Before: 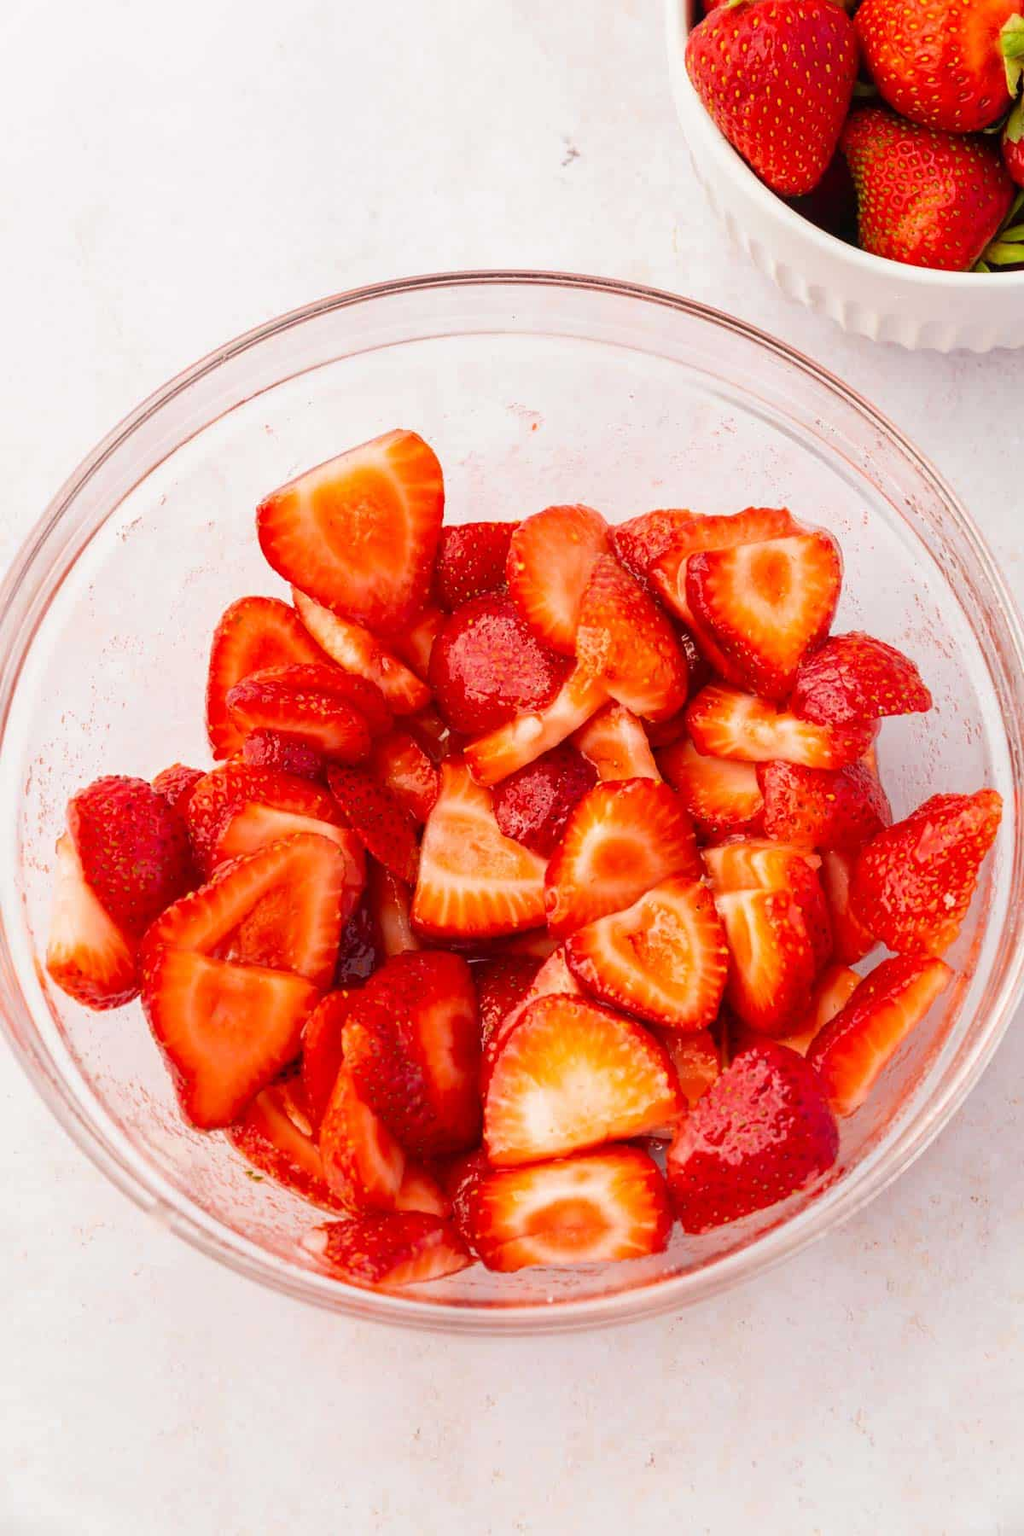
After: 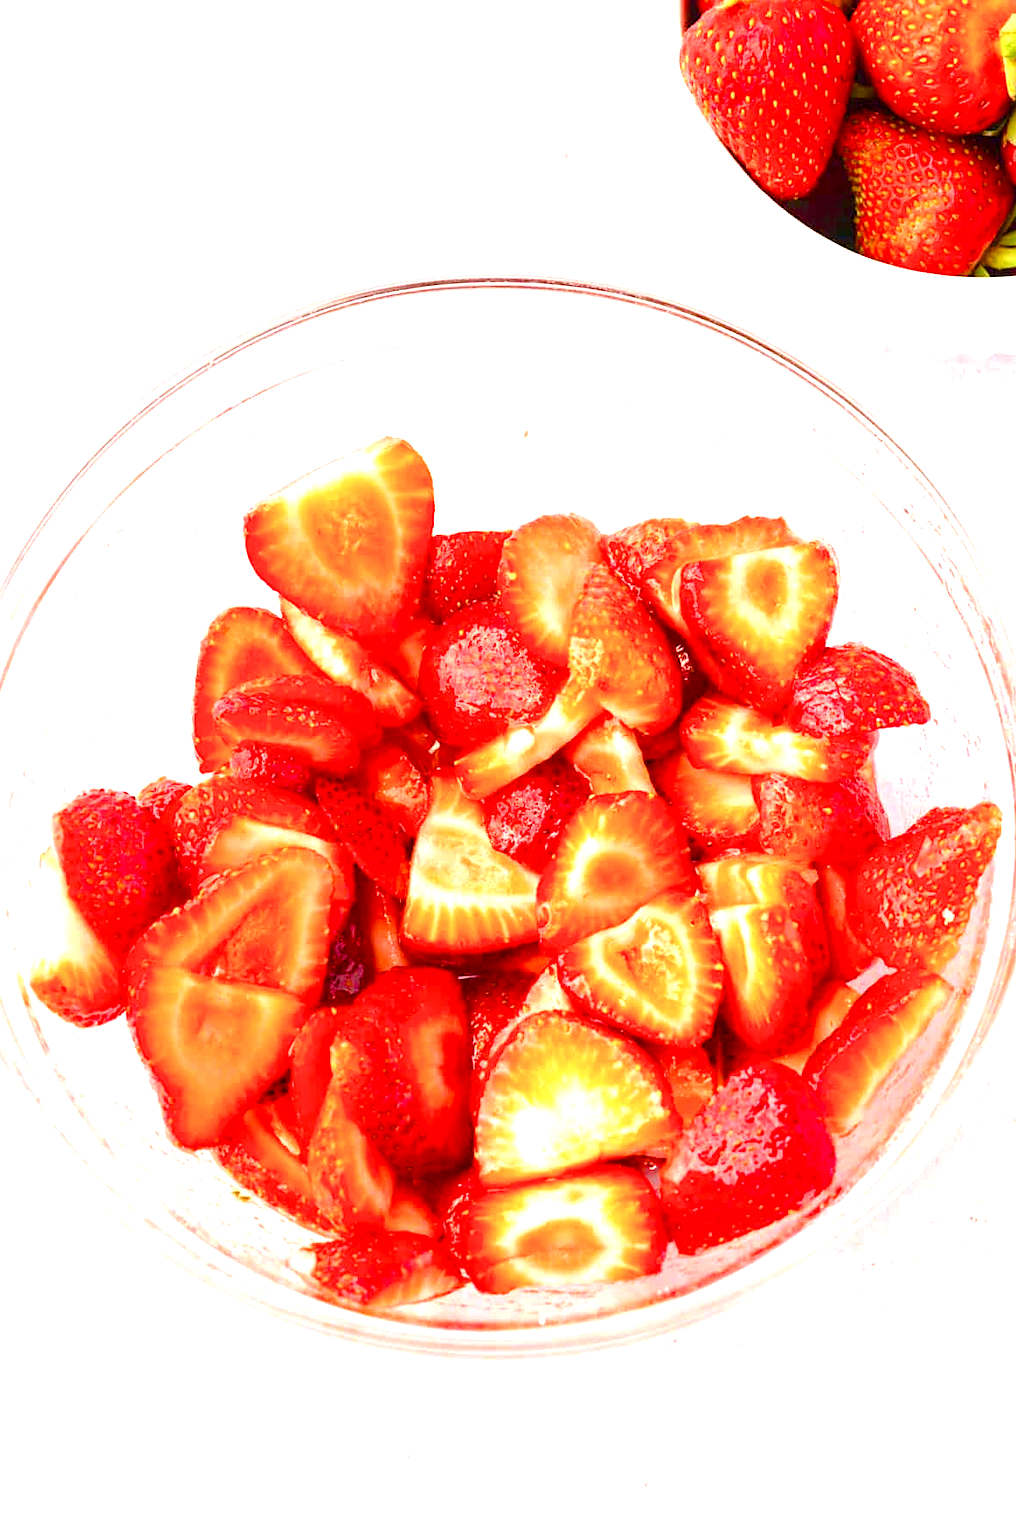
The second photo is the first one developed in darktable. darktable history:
crop and rotate: left 1.715%, right 0.639%, bottom 1.624%
color balance rgb: perceptual saturation grading › global saturation 39.332%, perceptual saturation grading › highlights -50.125%, perceptual saturation grading › shadows 30.429%, global vibrance 24.381%
exposure: black level correction 0, exposure 1.279 EV, compensate exposure bias true, compensate highlight preservation false
sharpen: amount 0.212
